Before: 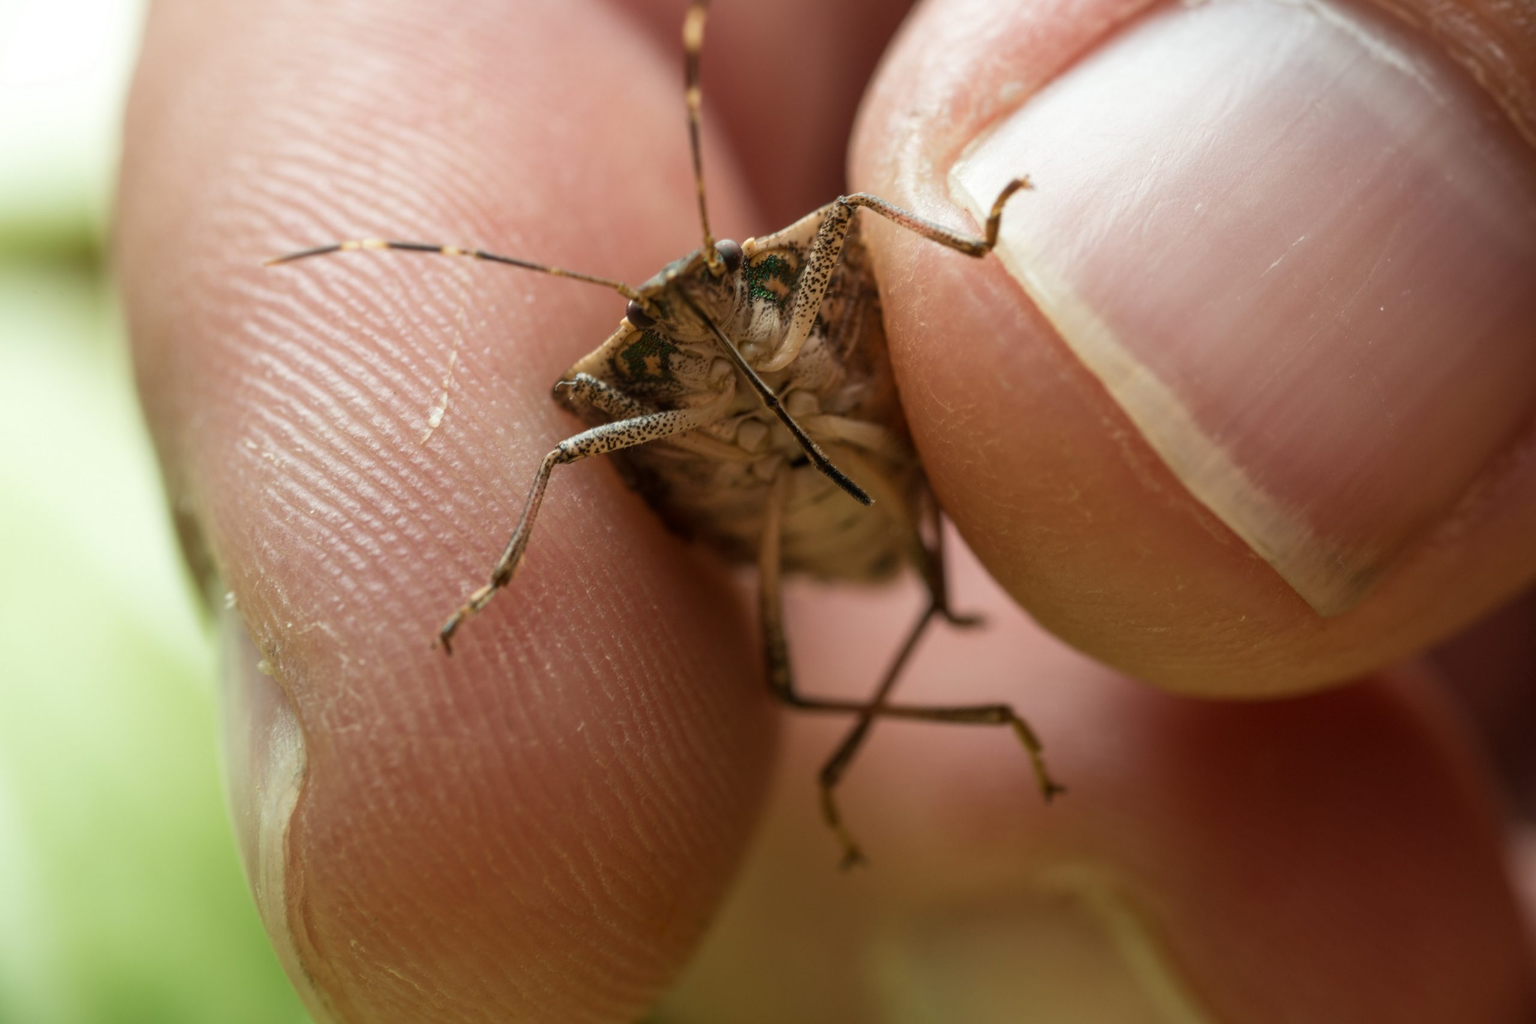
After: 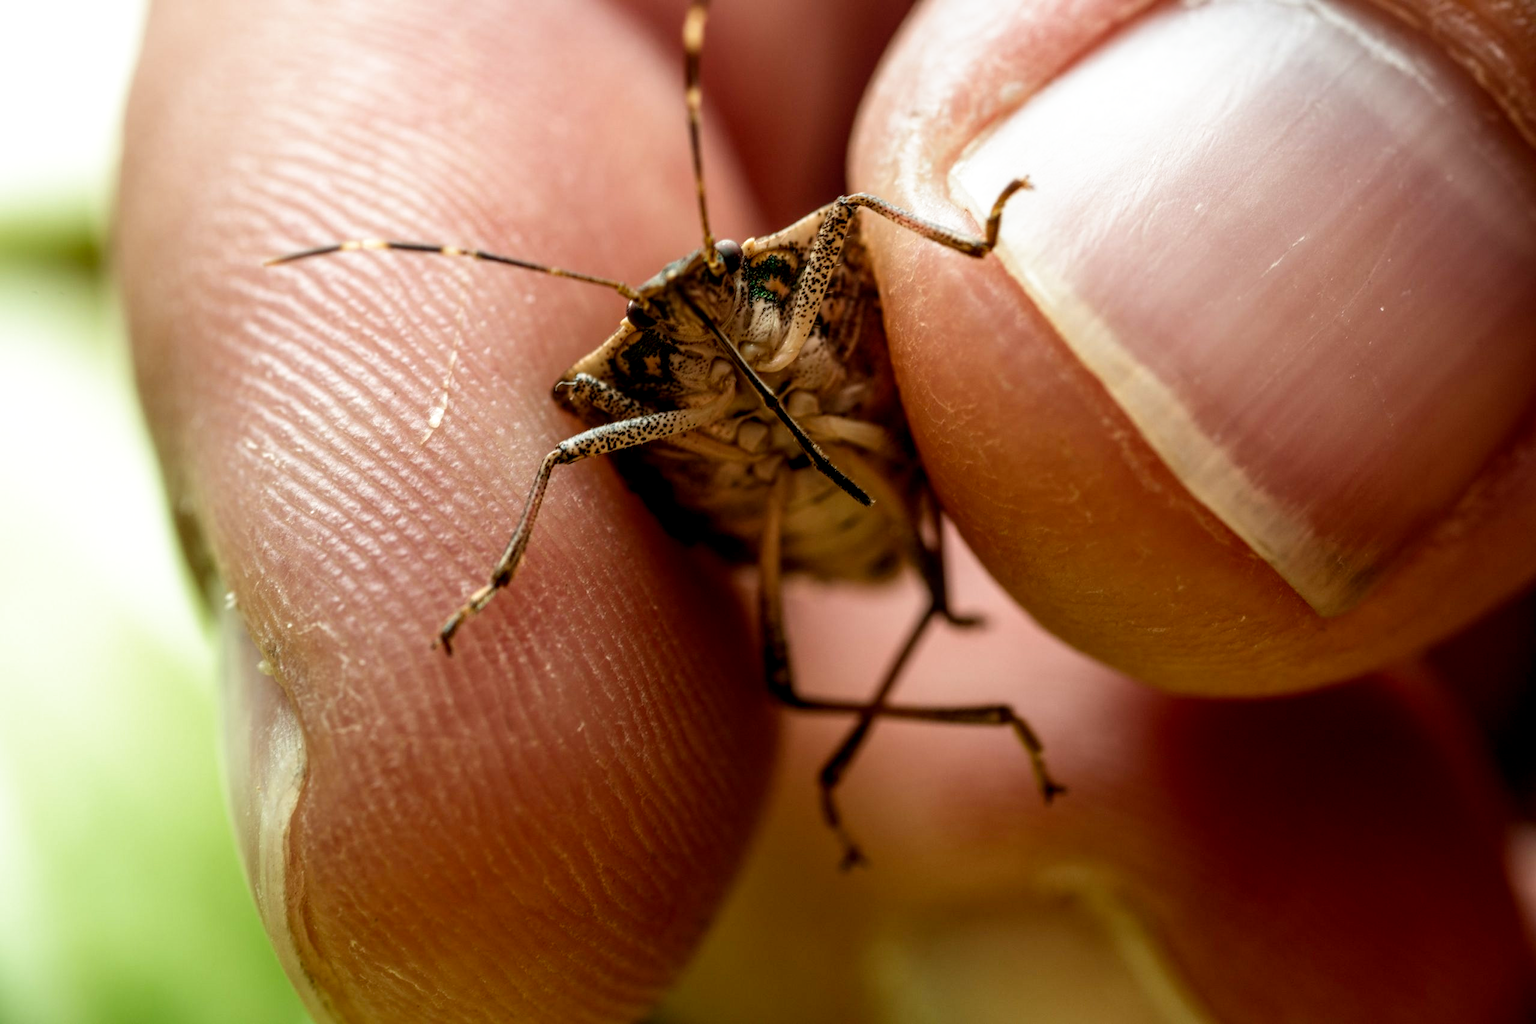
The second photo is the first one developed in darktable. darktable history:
filmic rgb: black relative exposure -8.7 EV, white relative exposure 2.7 EV, threshold 3 EV, target black luminance 0%, hardness 6.25, latitude 76.53%, contrast 1.326, shadows ↔ highlights balance -0.349%, preserve chrominance no, color science v4 (2020), enable highlight reconstruction true
local contrast: on, module defaults
